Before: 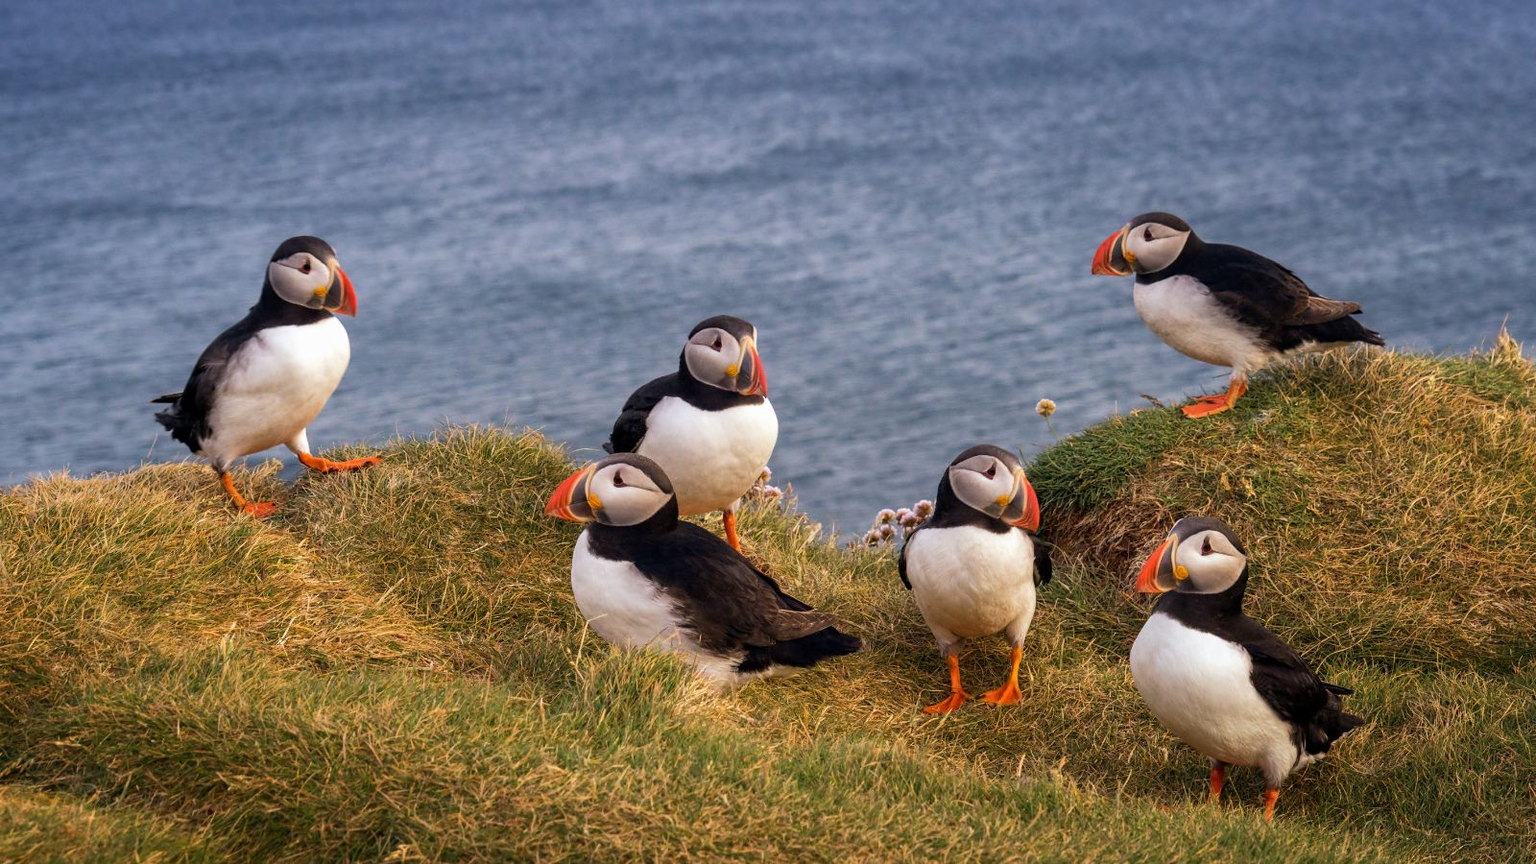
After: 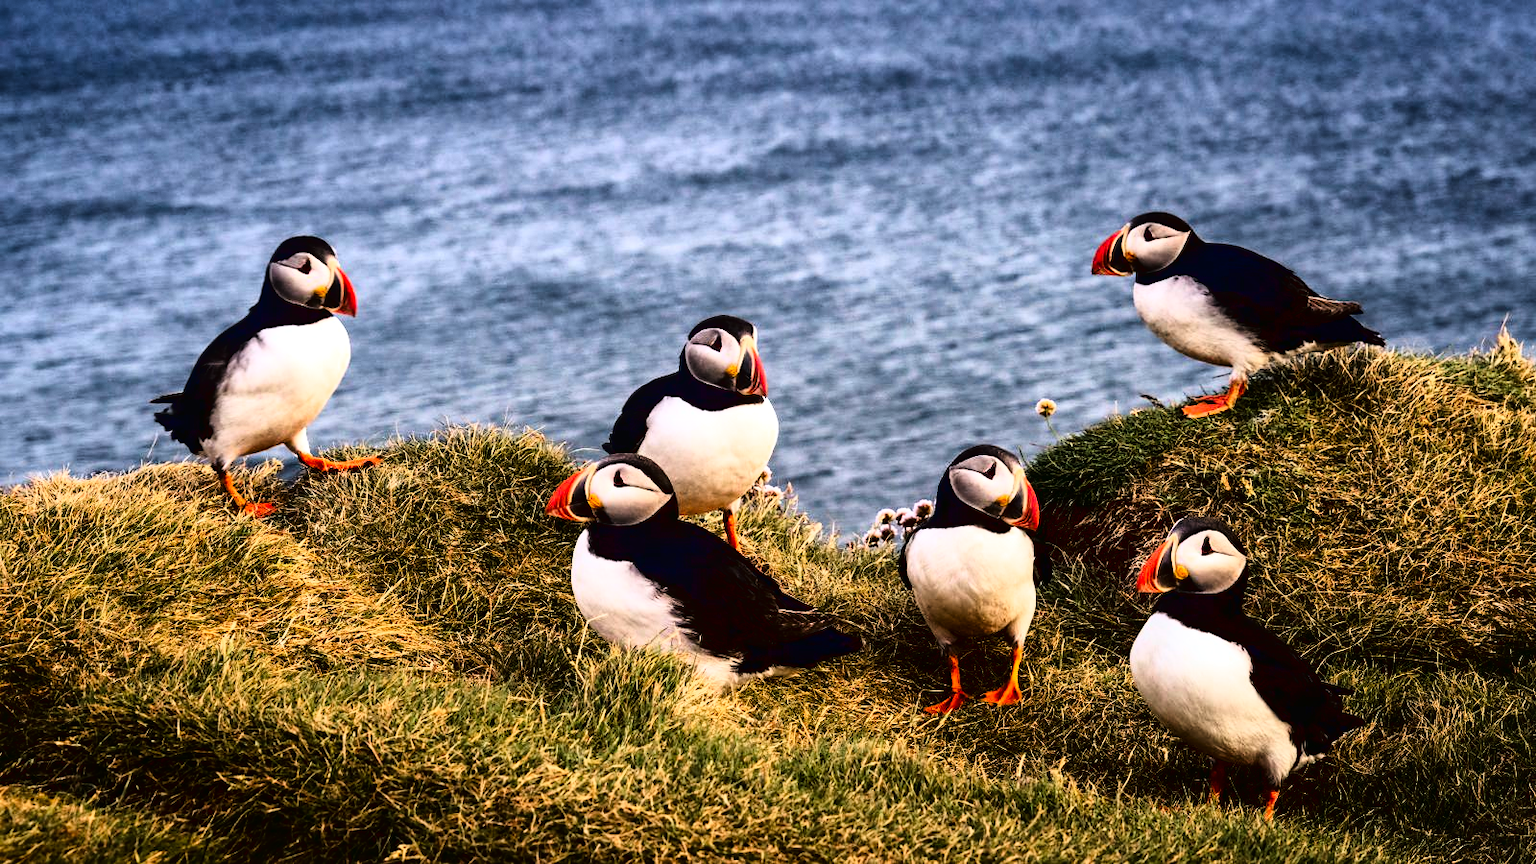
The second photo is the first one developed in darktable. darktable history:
contrast brightness saturation: contrast 0.32, brightness -0.08, saturation 0.17
color zones: curves: ch0 [(0, 0.5) (0.143, 0.5) (0.286, 0.456) (0.429, 0.5) (0.571, 0.5) (0.714, 0.5) (0.857, 0.5) (1, 0.5)]; ch1 [(0, 0.5) (0.143, 0.5) (0.286, 0.422) (0.429, 0.5) (0.571, 0.5) (0.714, 0.5) (0.857, 0.5) (1, 0.5)]
local contrast: mode bilateral grid, contrast 20, coarseness 50, detail 120%, midtone range 0.2
tone curve: curves: ch0 [(0, 0.016) (0.11, 0.039) (0.259, 0.235) (0.383, 0.437) (0.499, 0.597) (0.733, 0.867) (0.843, 0.948) (1, 1)], color space Lab, linked channels, preserve colors none
